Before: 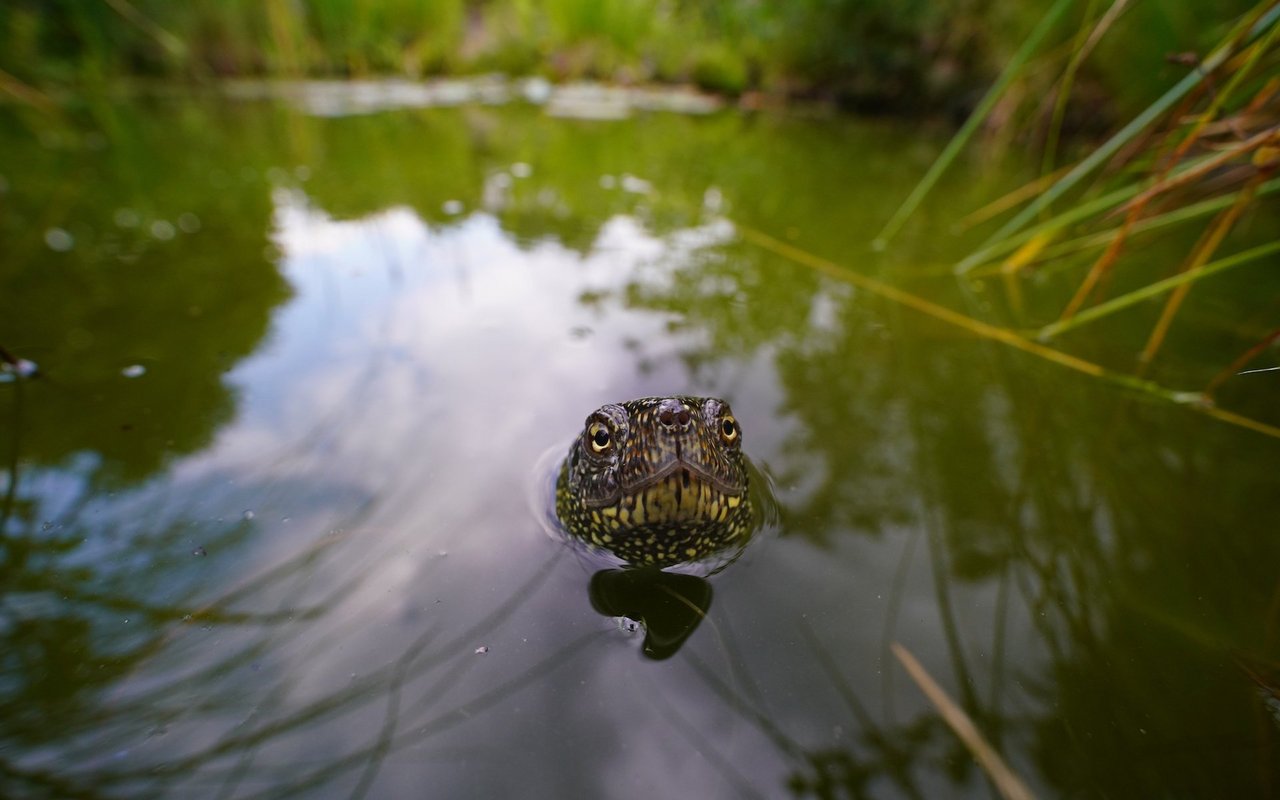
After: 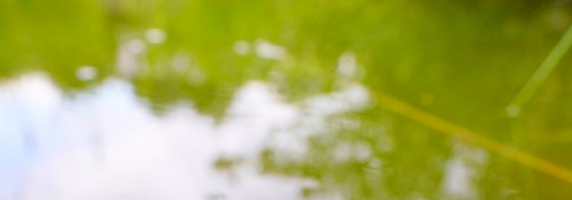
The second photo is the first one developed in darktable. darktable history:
levels: levels [0.093, 0.434, 0.988]
crop: left 28.64%, top 16.832%, right 26.637%, bottom 58.055%
